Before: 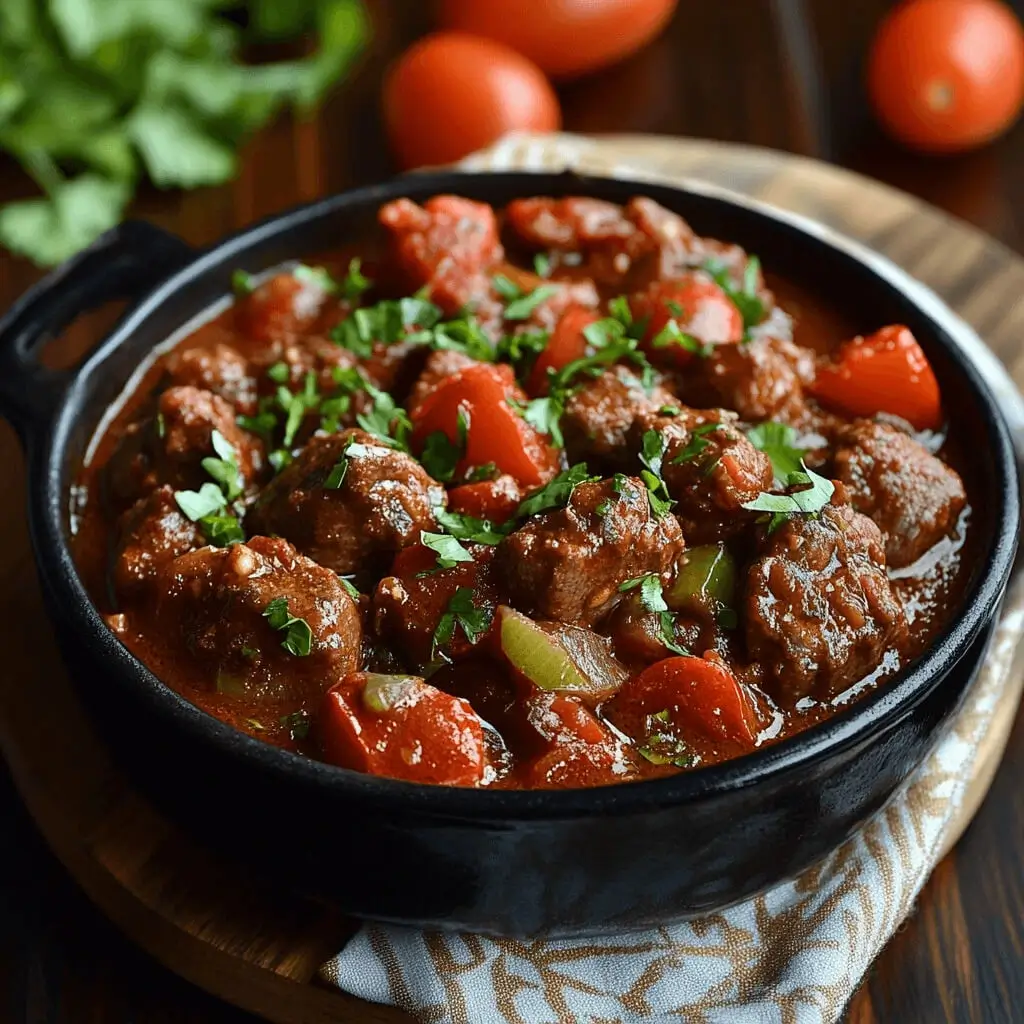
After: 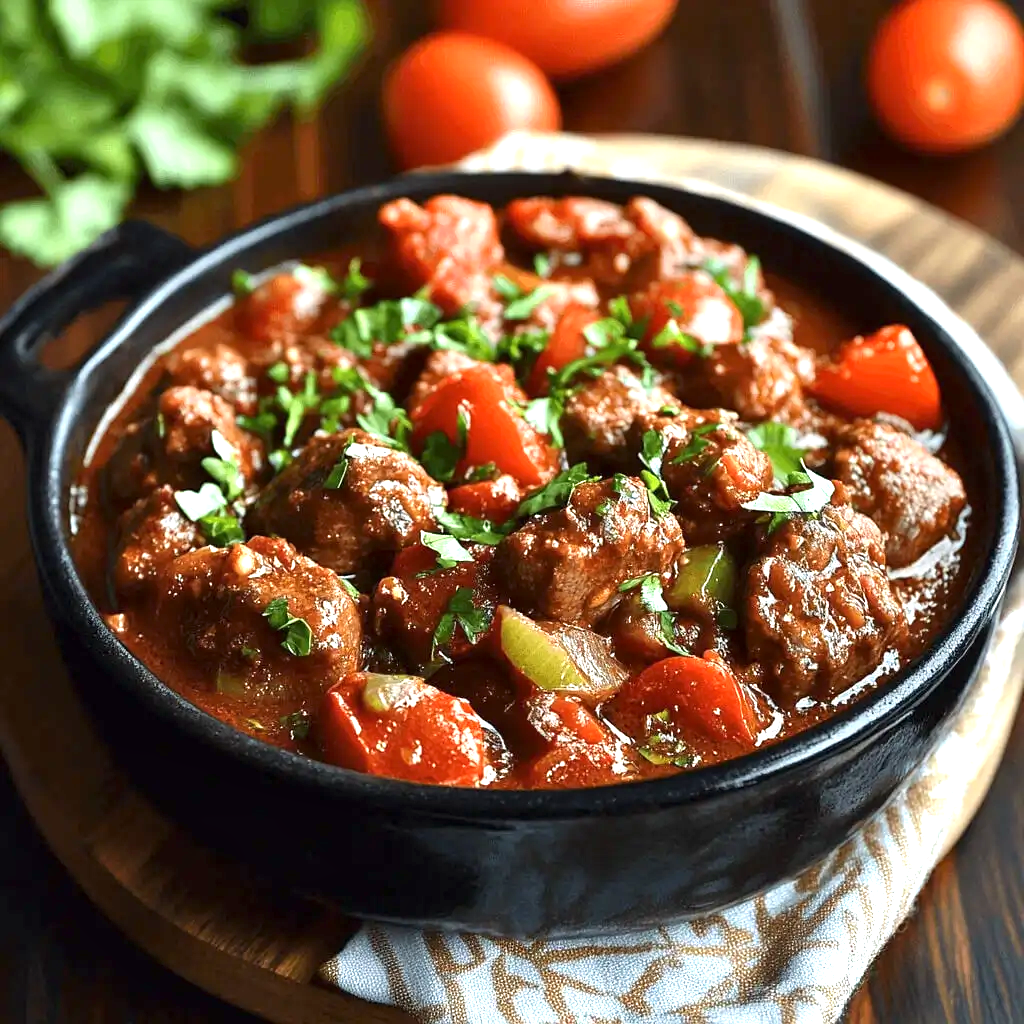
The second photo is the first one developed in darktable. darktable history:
exposure: black level correction 0, exposure 1.015 EV, compensate exposure bias true, compensate highlight preservation false
local contrast: mode bilateral grid, contrast 20, coarseness 50, detail 120%, midtone range 0.2
